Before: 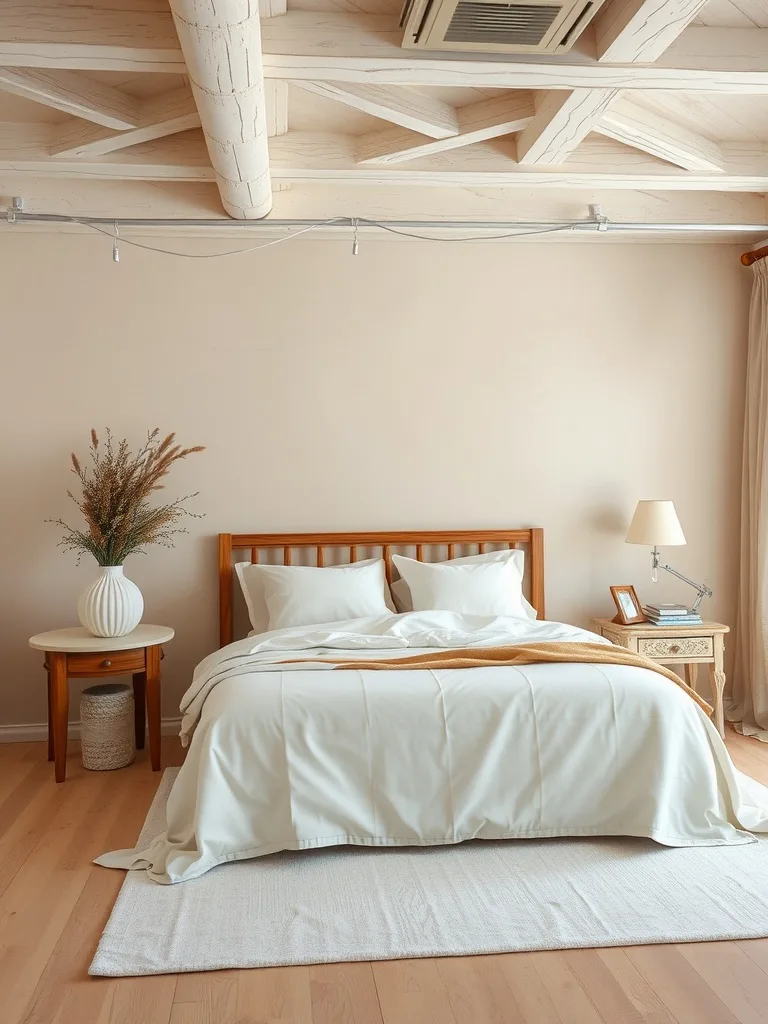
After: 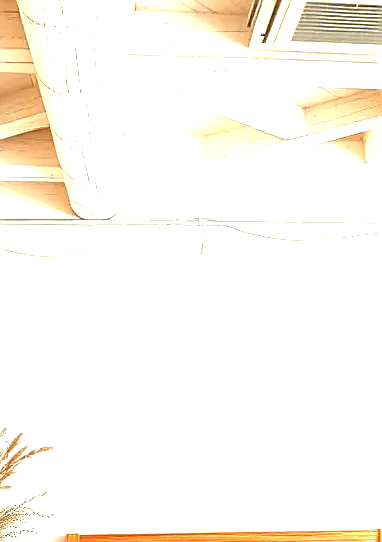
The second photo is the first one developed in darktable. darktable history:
local contrast: detail 130%
crop: left 19.792%, right 30.398%, bottom 46.978%
sharpen: on, module defaults
exposure: exposure 2.019 EV, compensate highlight preservation false
color correction: highlights a* -6.36, highlights b* 0.437
